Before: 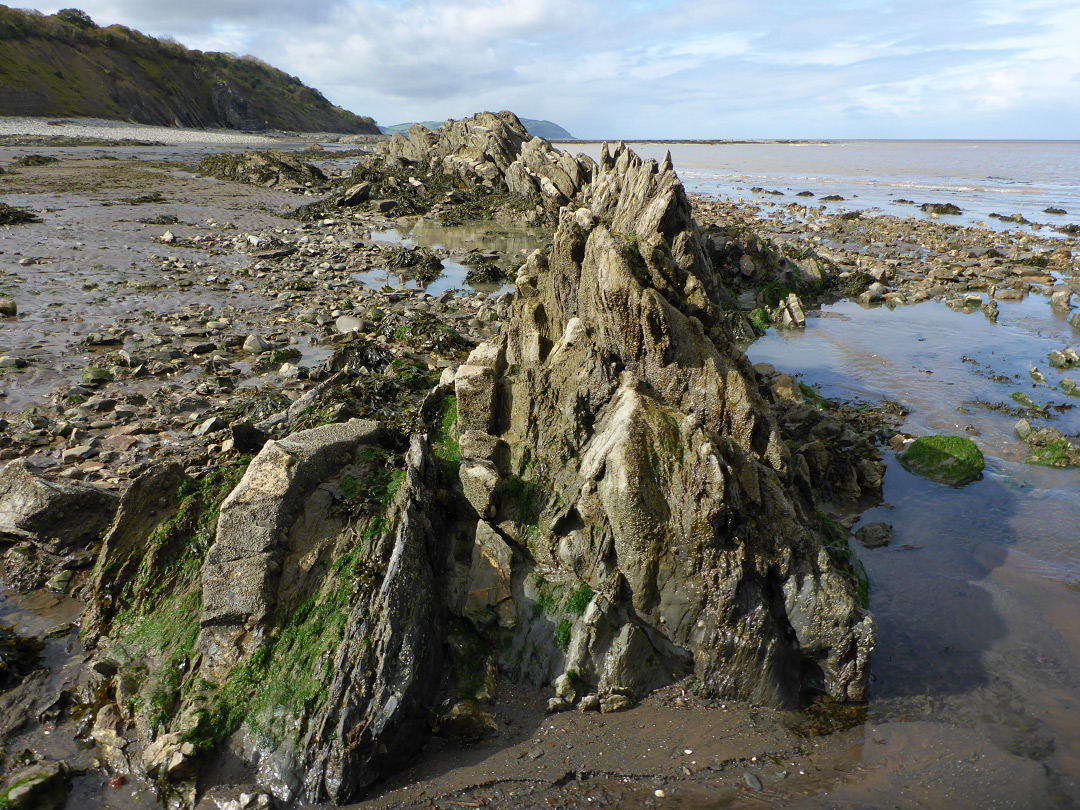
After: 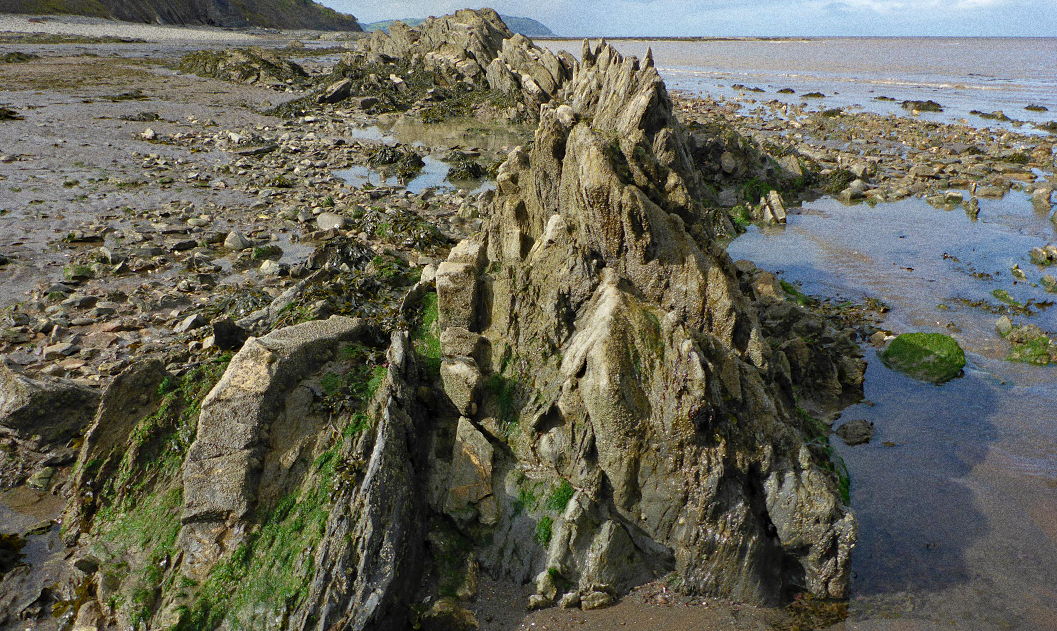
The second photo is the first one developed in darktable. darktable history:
shadows and highlights: on, module defaults
grain: coarseness 0.09 ISO, strength 40%
crop and rotate: left 1.814%, top 12.818%, right 0.25%, bottom 9.225%
haze removal: compatibility mode true, adaptive false
